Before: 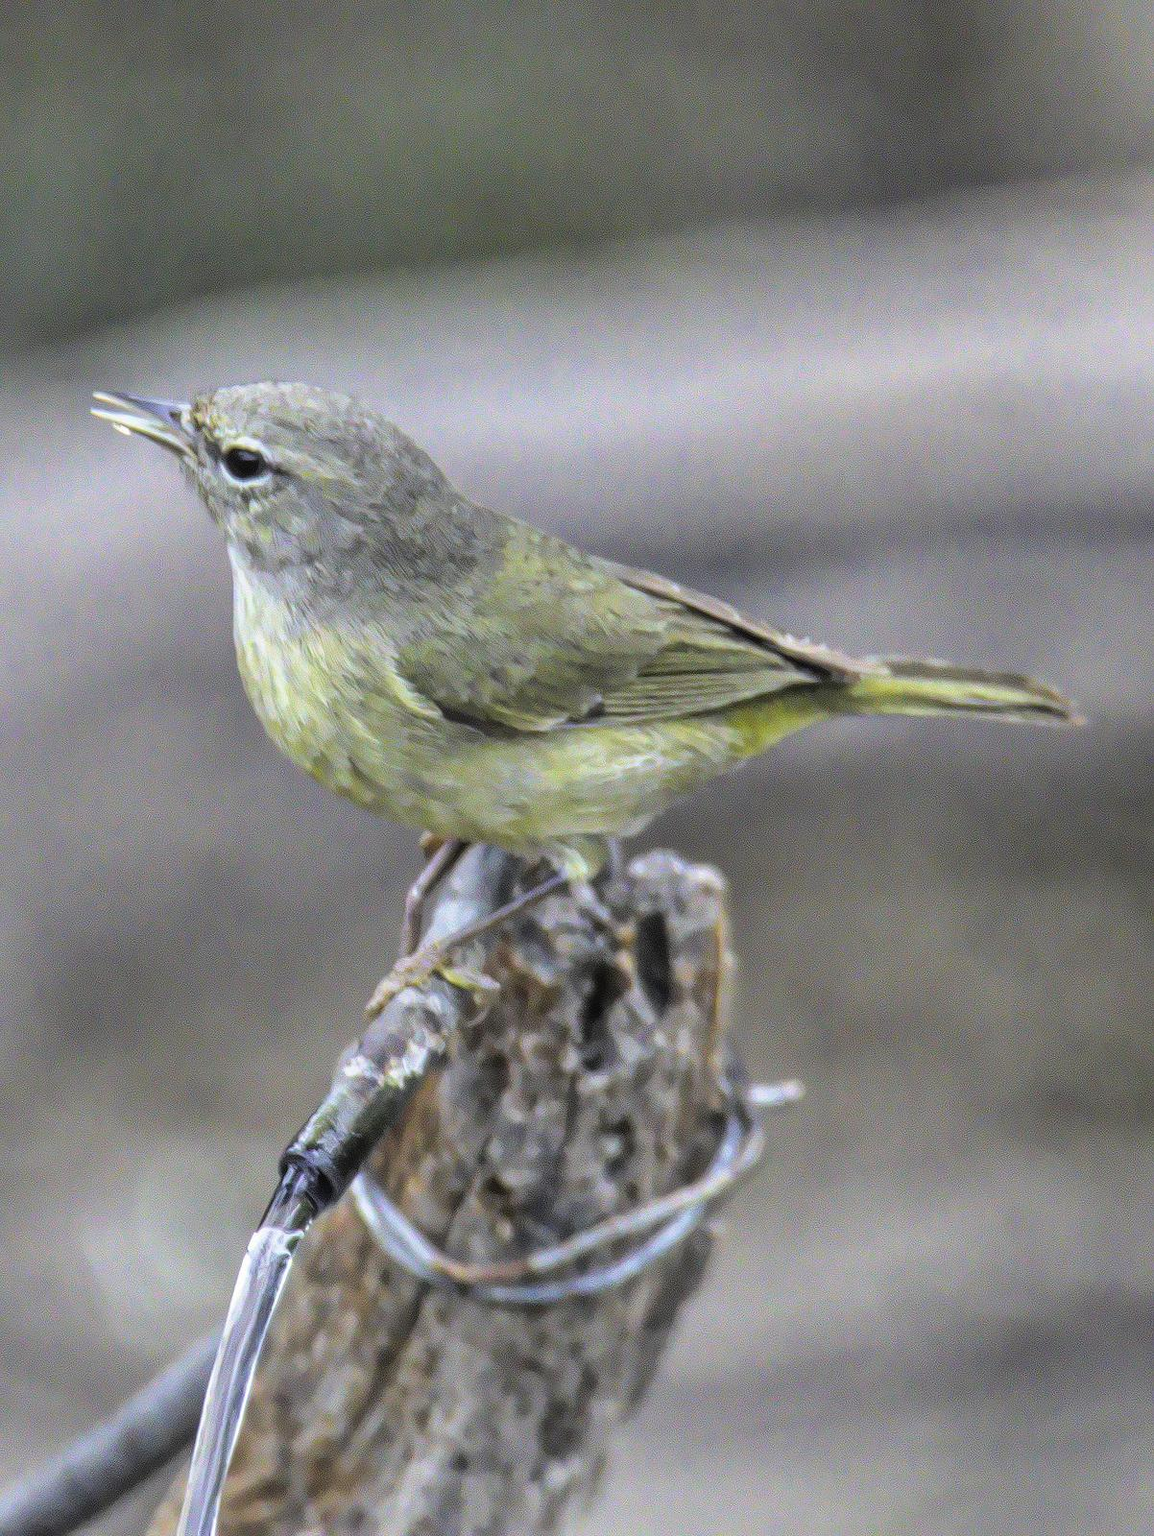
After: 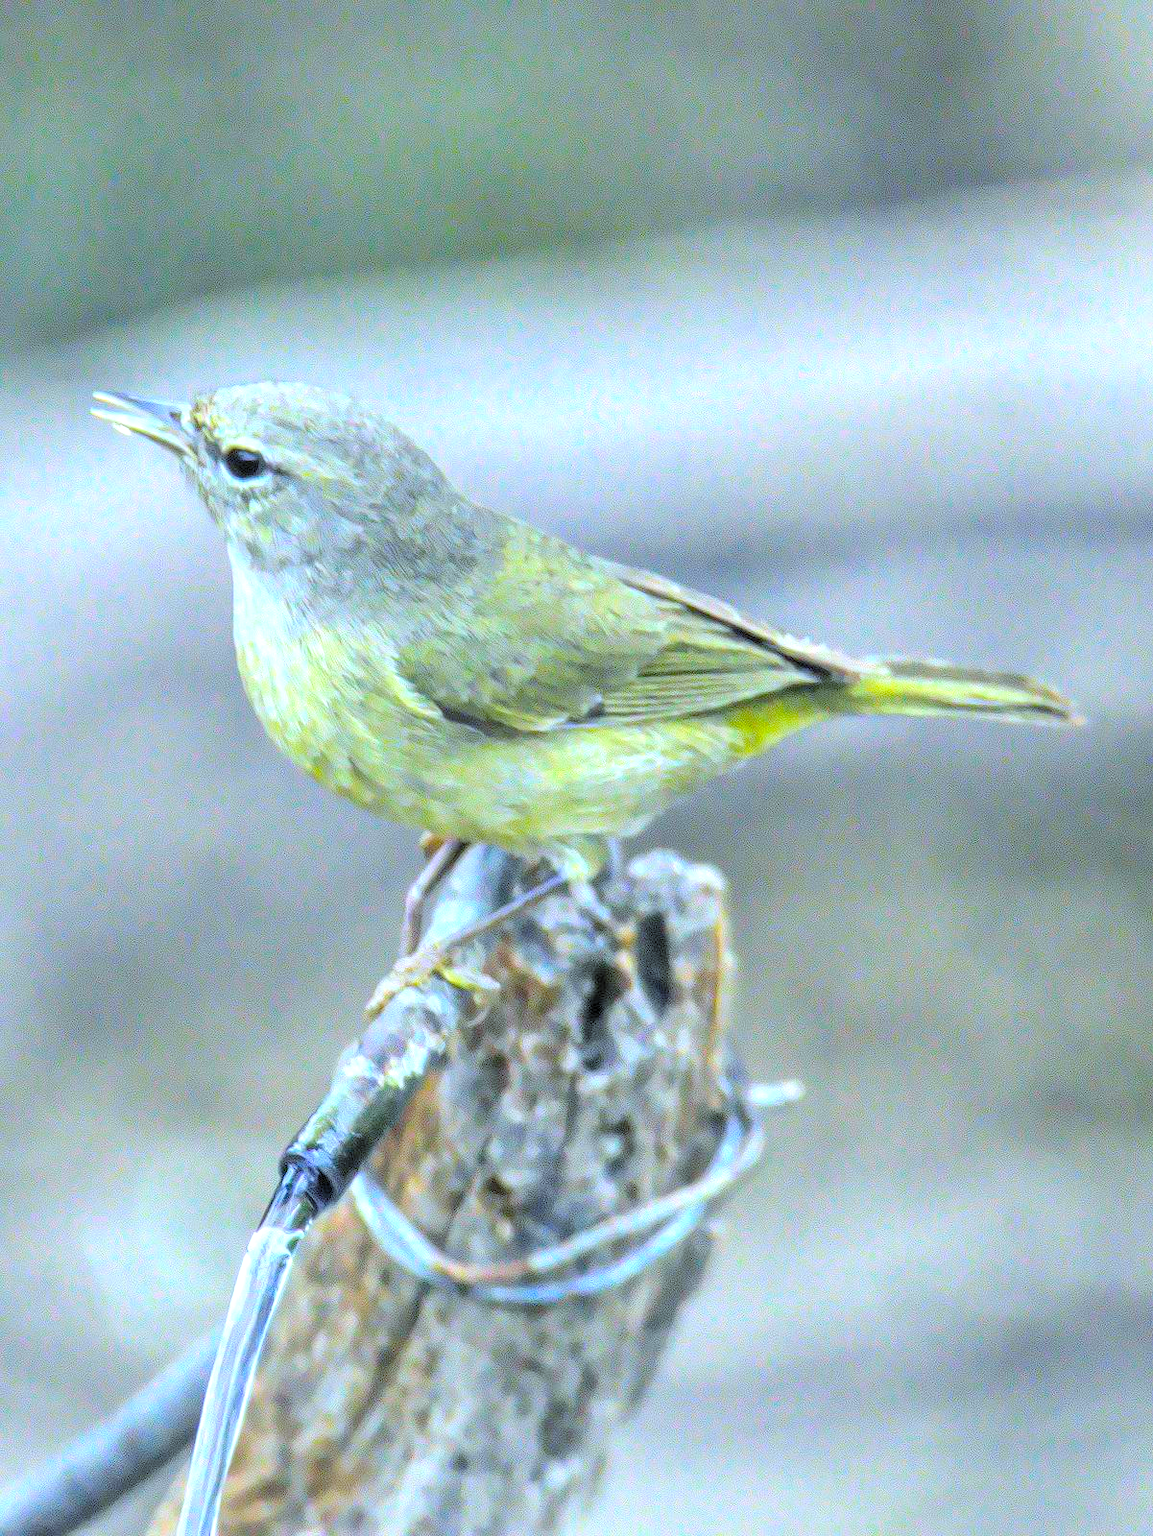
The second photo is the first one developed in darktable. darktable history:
color balance rgb: shadows lift › chroma 2.007%, shadows lift › hue 248.35°, highlights gain › chroma 0.235%, highlights gain › hue 331.77°, linear chroma grading › global chroma 9.074%, perceptual saturation grading › global saturation 19.906%, global vibrance 19.565%
levels: levels [0.036, 0.364, 0.827]
color correction: highlights a* -10.28, highlights b* -9.92
